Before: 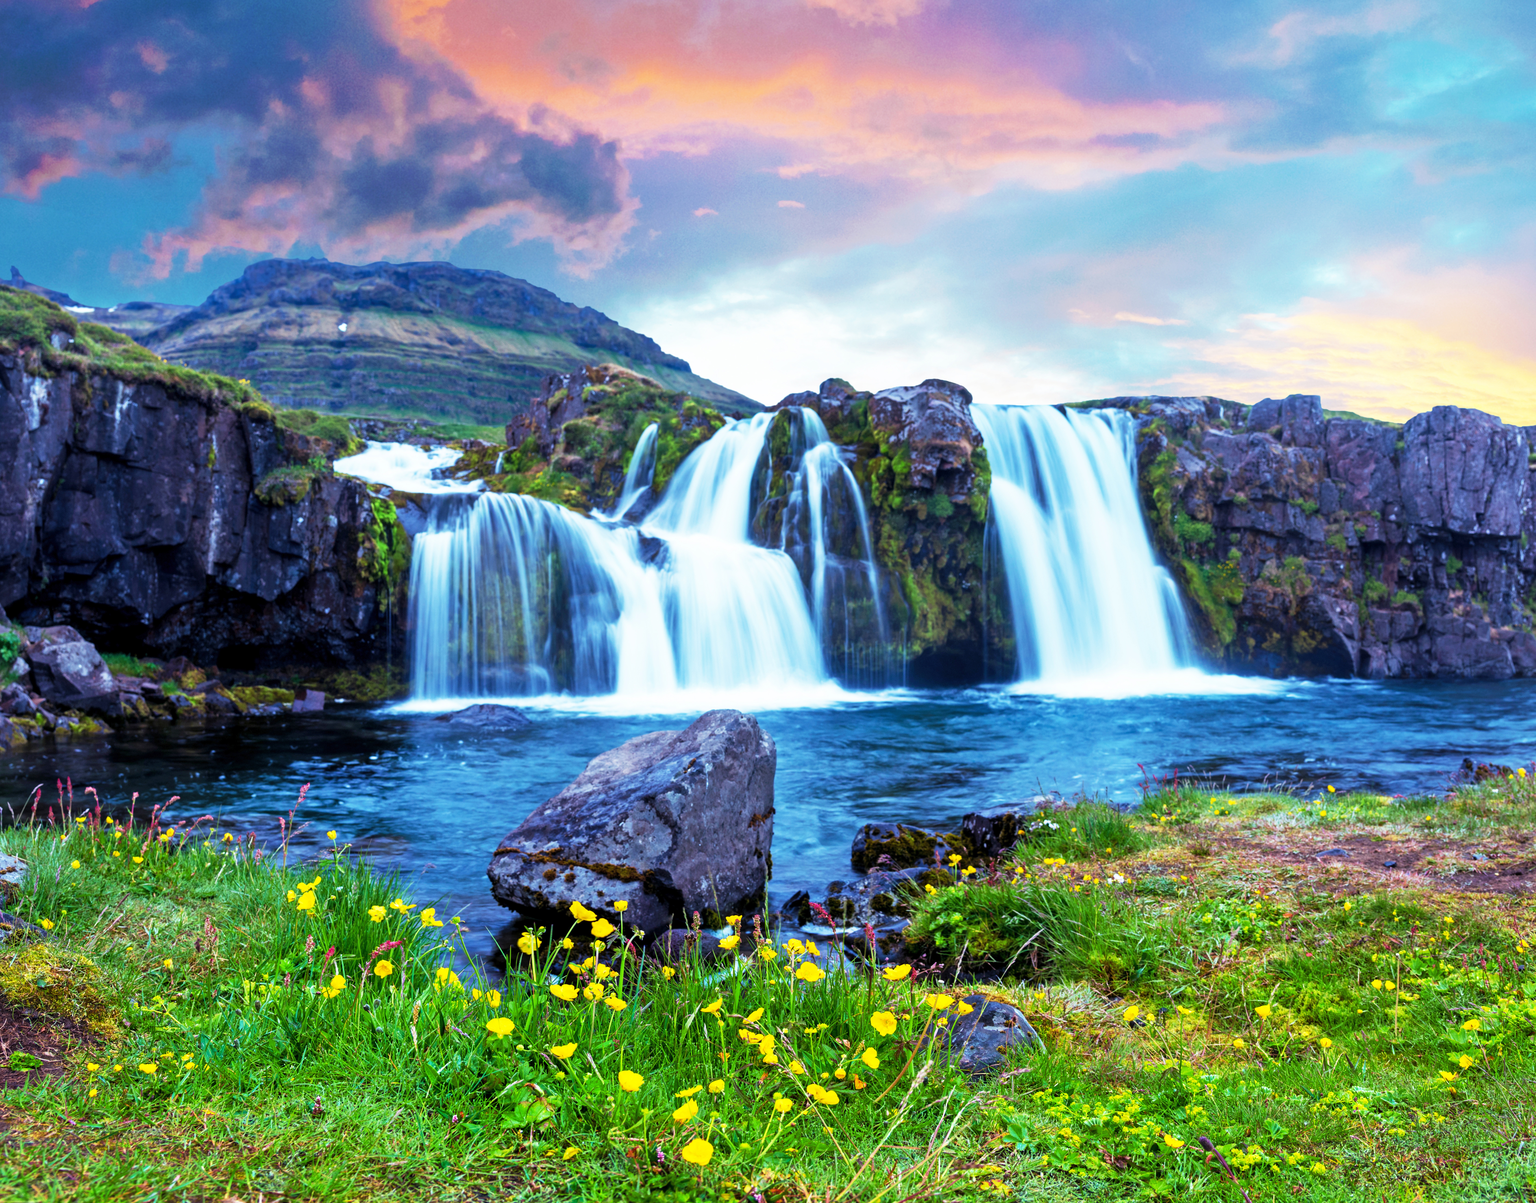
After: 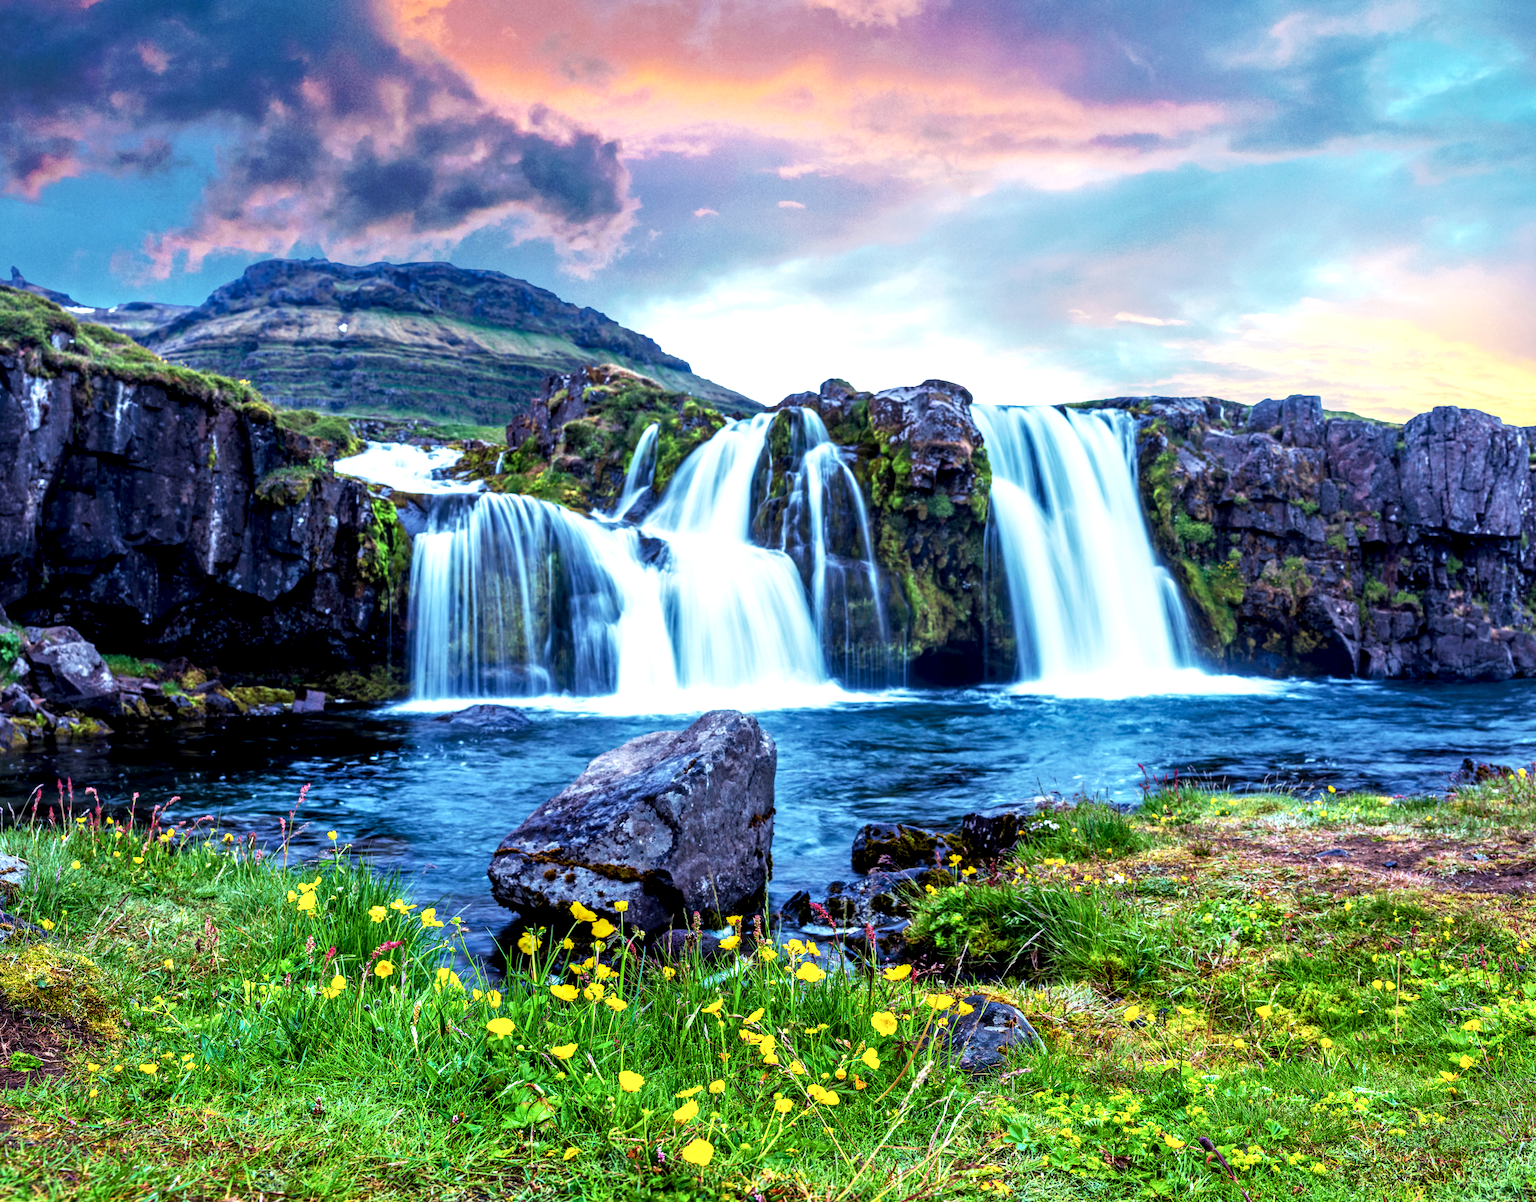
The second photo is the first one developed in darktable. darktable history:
local contrast: highlights 60%, shadows 63%, detail 160%
